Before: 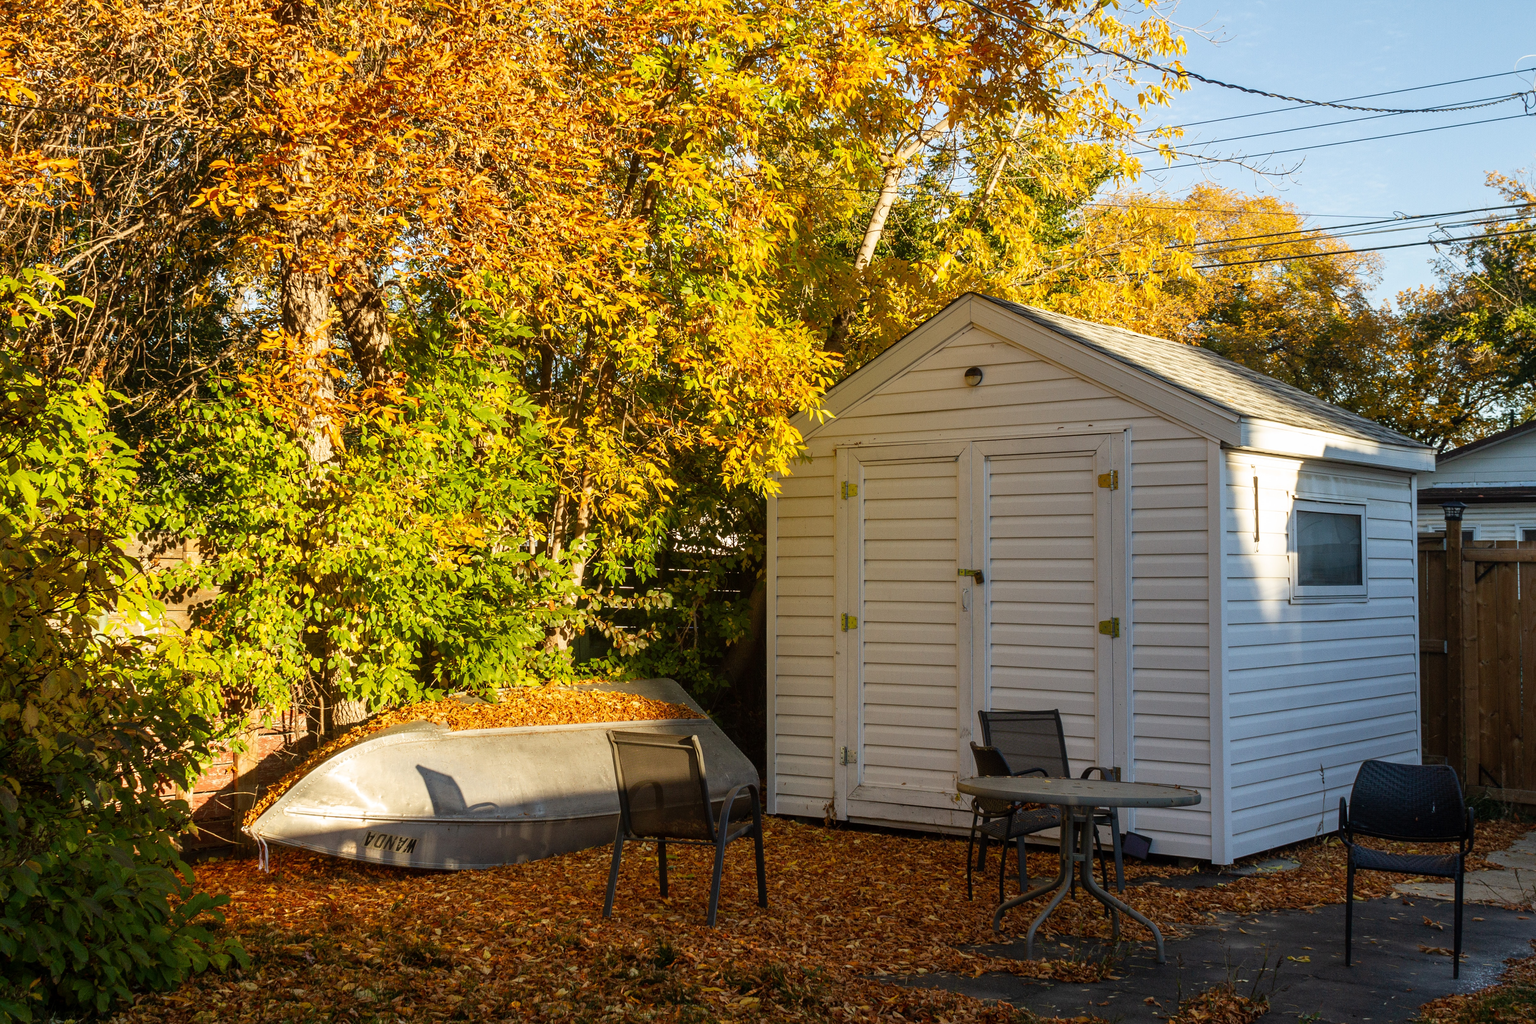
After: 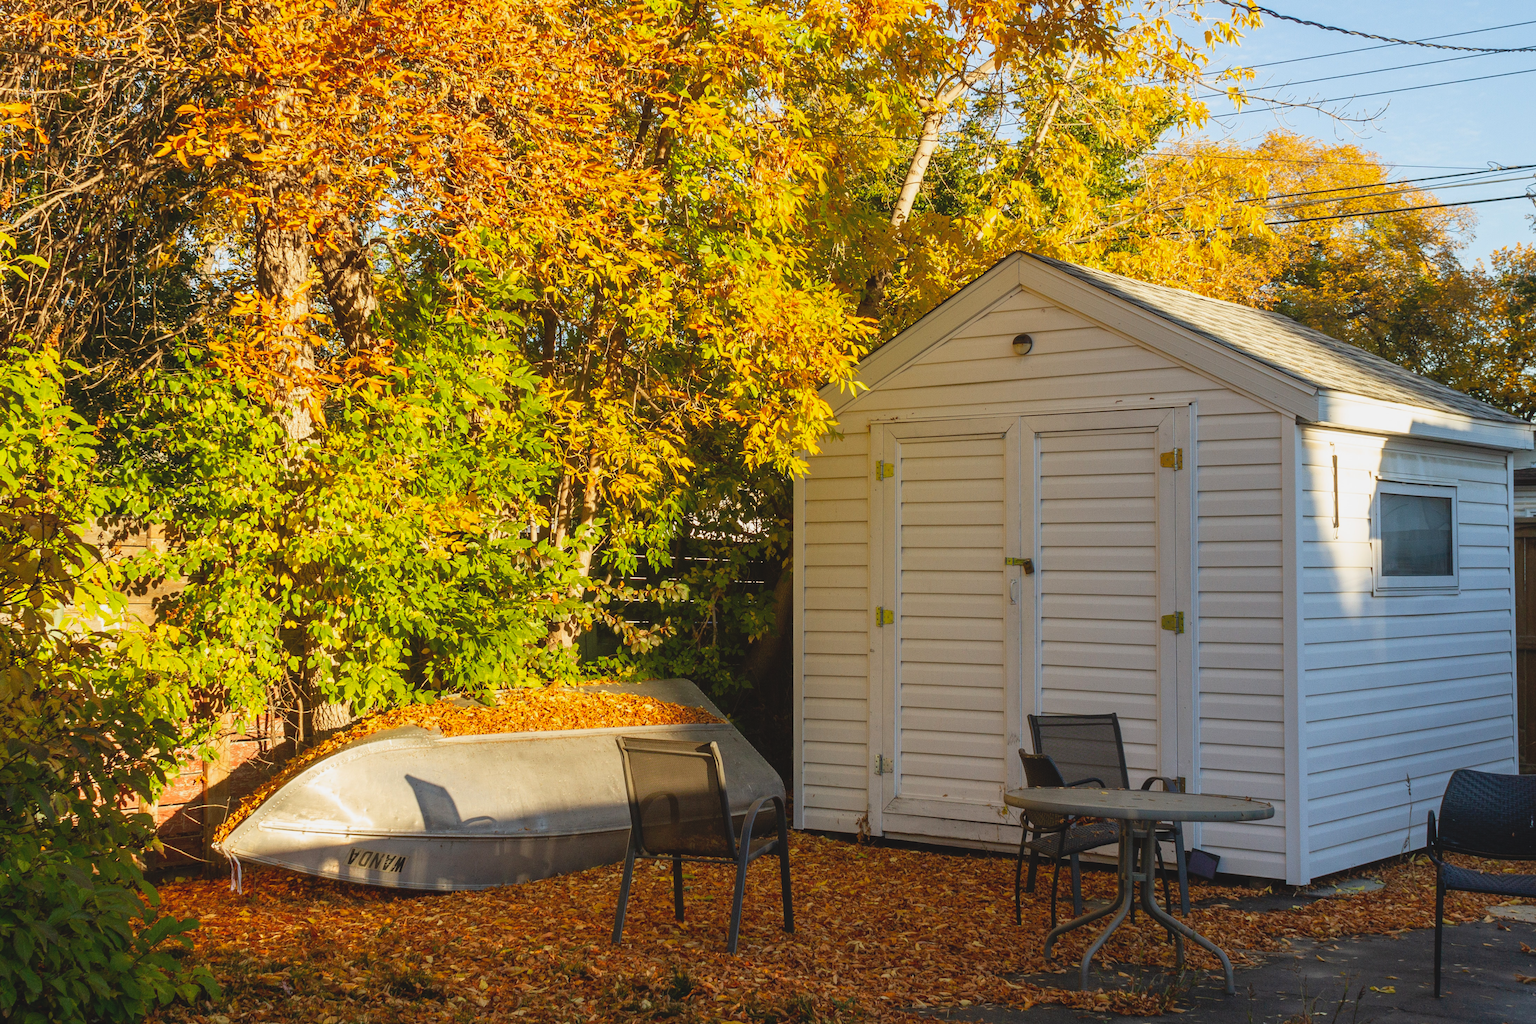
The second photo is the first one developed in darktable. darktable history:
crop: left 3.305%, top 6.436%, right 6.389%, bottom 3.258%
contrast brightness saturation: contrast -0.1, brightness 0.05, saturation 0.08
